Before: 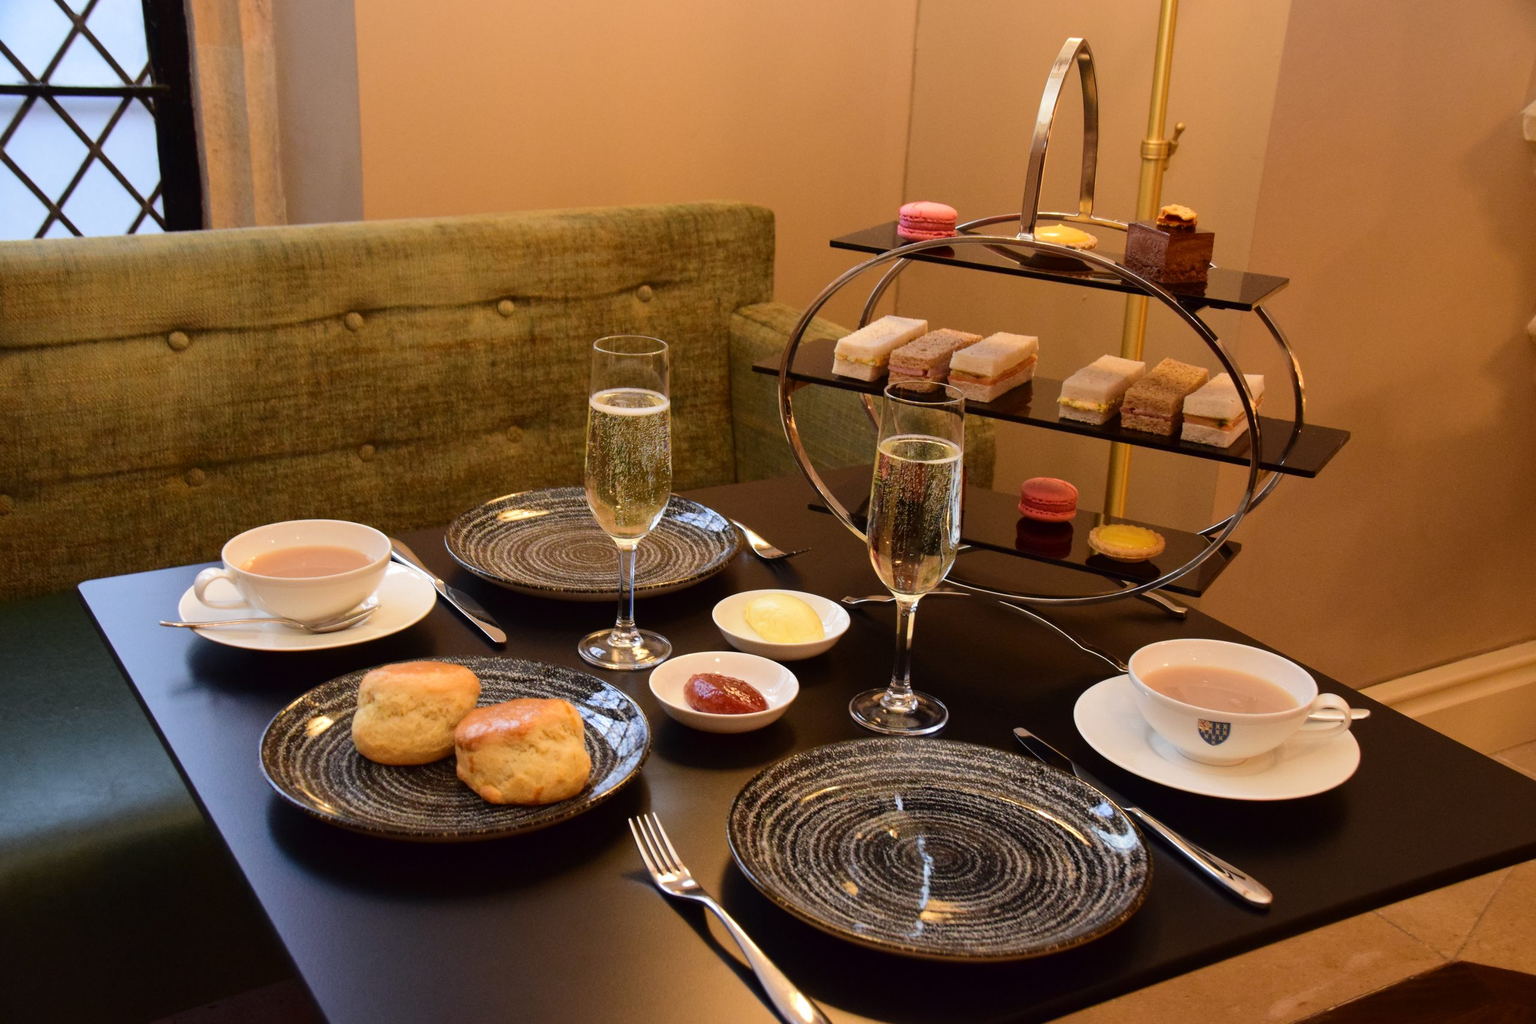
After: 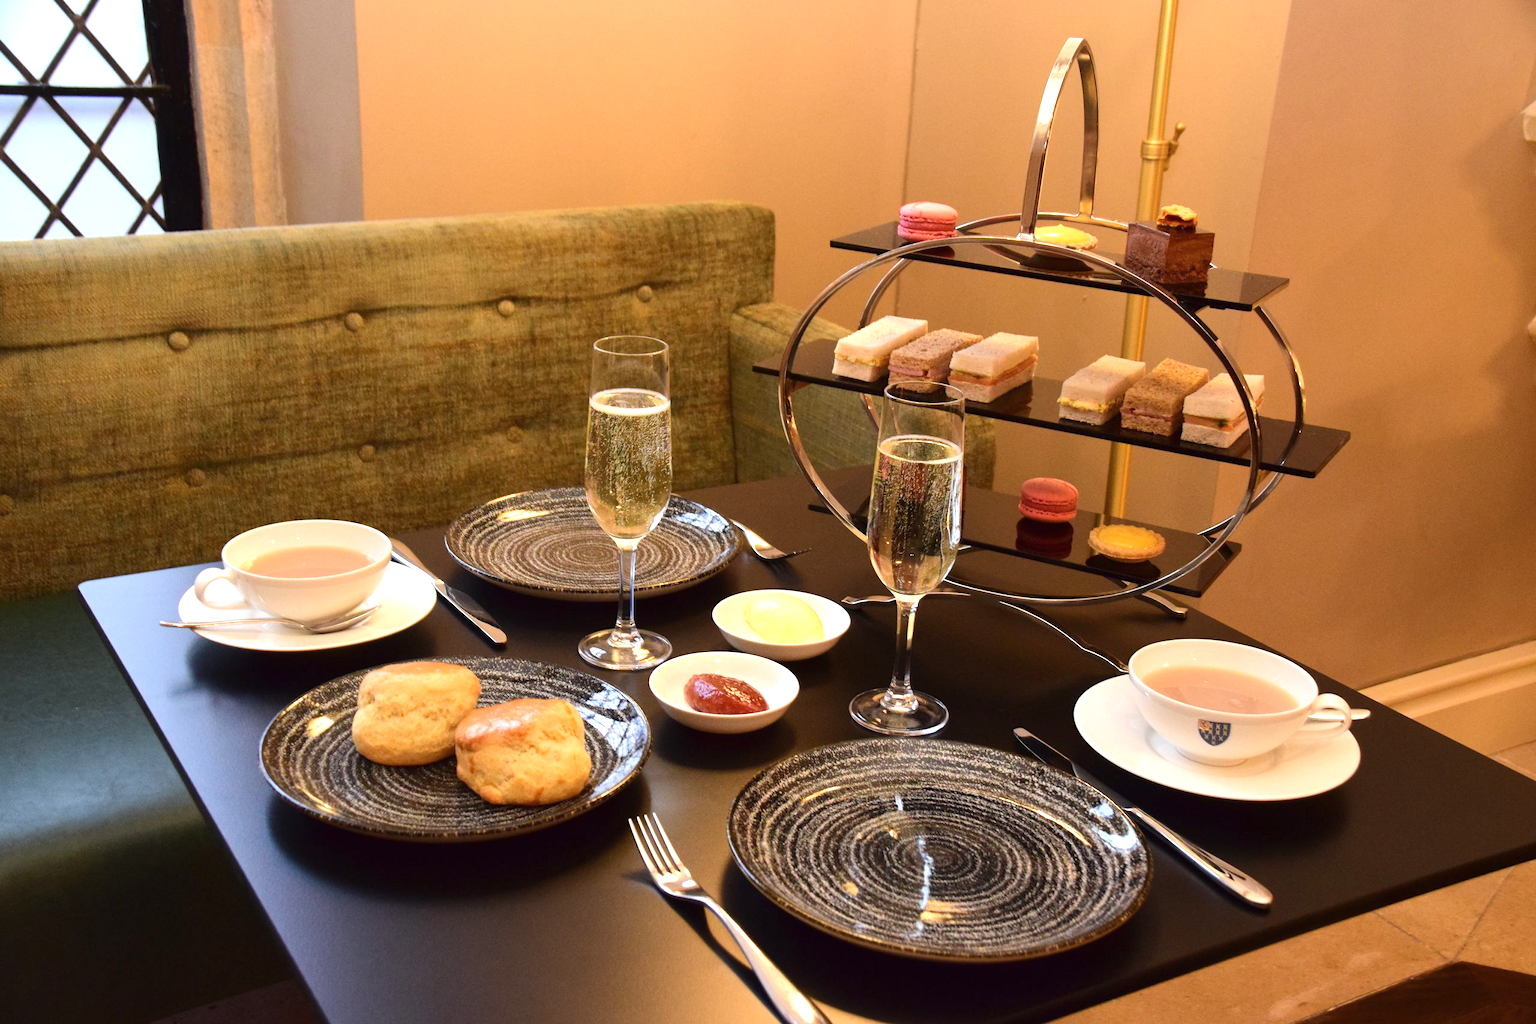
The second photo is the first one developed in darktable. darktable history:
contrast brightness saturation: saturation -0.05
exposure: black level correction 0, exposure 0.7 EV, compensate exposure bias true, compensate highlight preservation false
